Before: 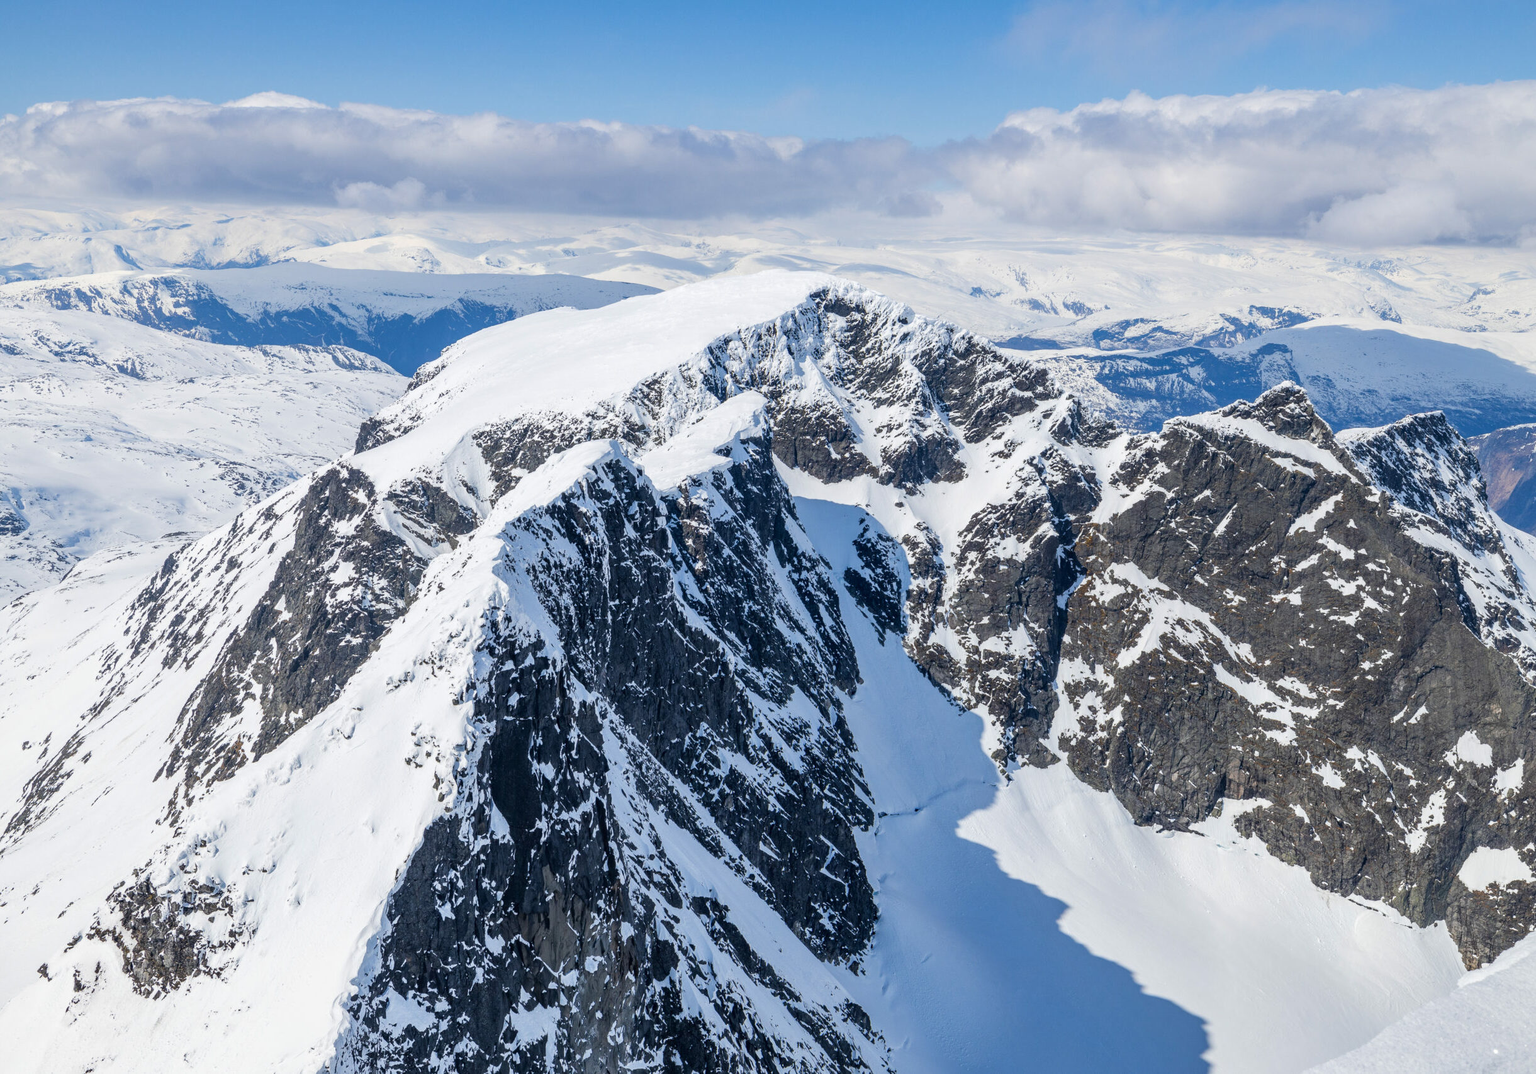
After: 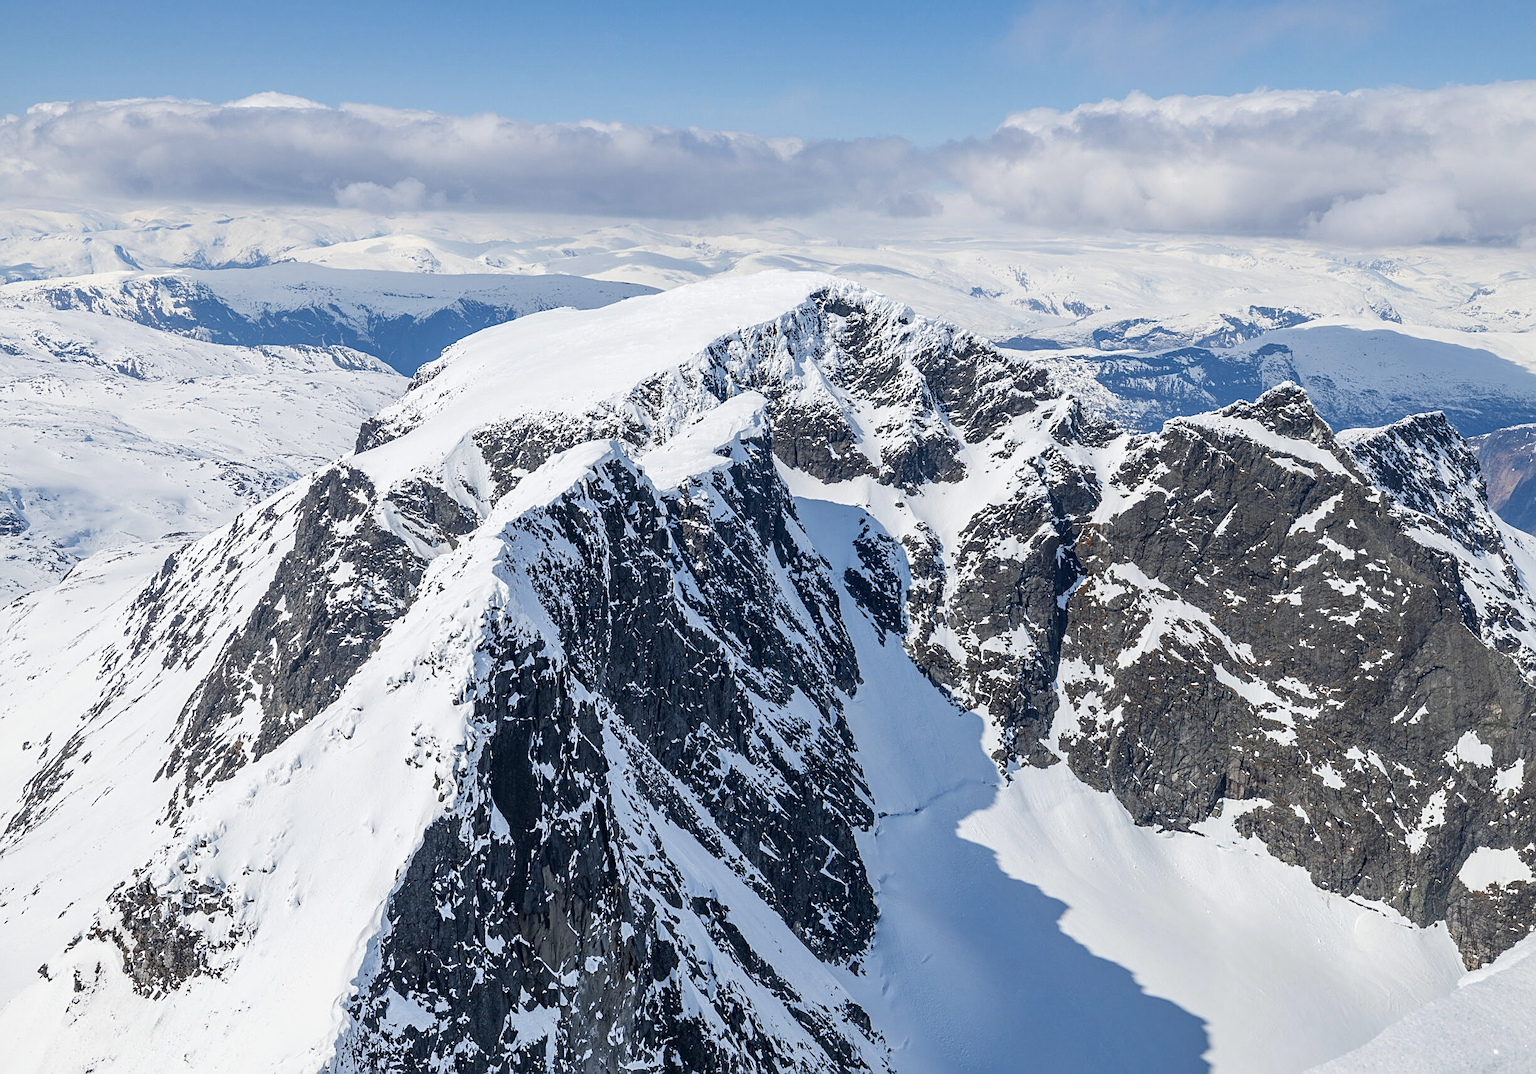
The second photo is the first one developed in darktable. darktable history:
sharpen: on, module defaults
color balance rgb: perceptual saturation grading › global saturation -27.314%, global vibrance 20%
